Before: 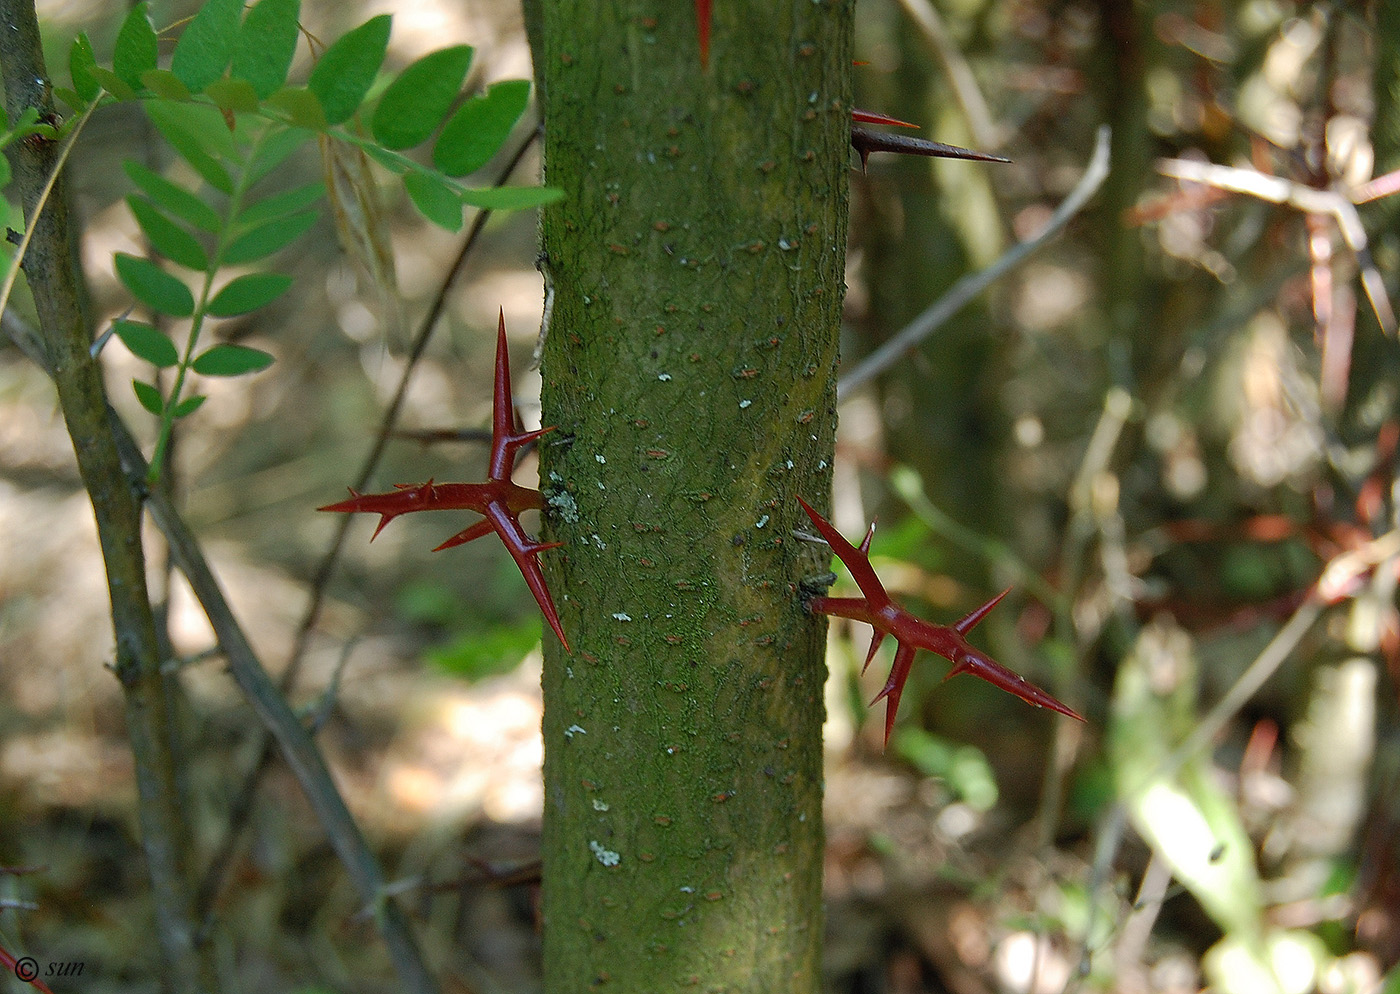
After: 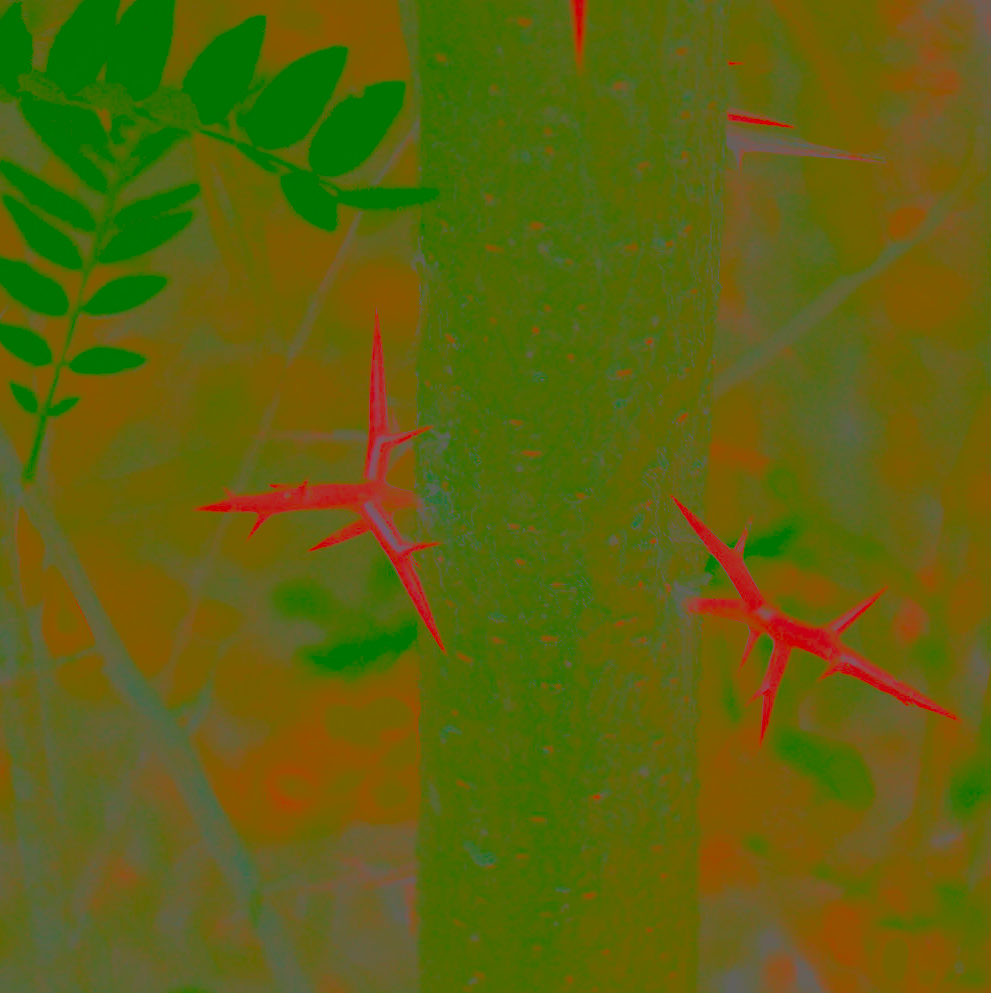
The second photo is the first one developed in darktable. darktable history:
contrast brightness saturation: contrast -0.99, brightness -0.17, saturation 0.75
sharpen: on, module defaults
shadows and highlights: on, module defaults
crop and rotate: left 9.061%, right 20.142%
white balance: red 1.08, blue 0.791
